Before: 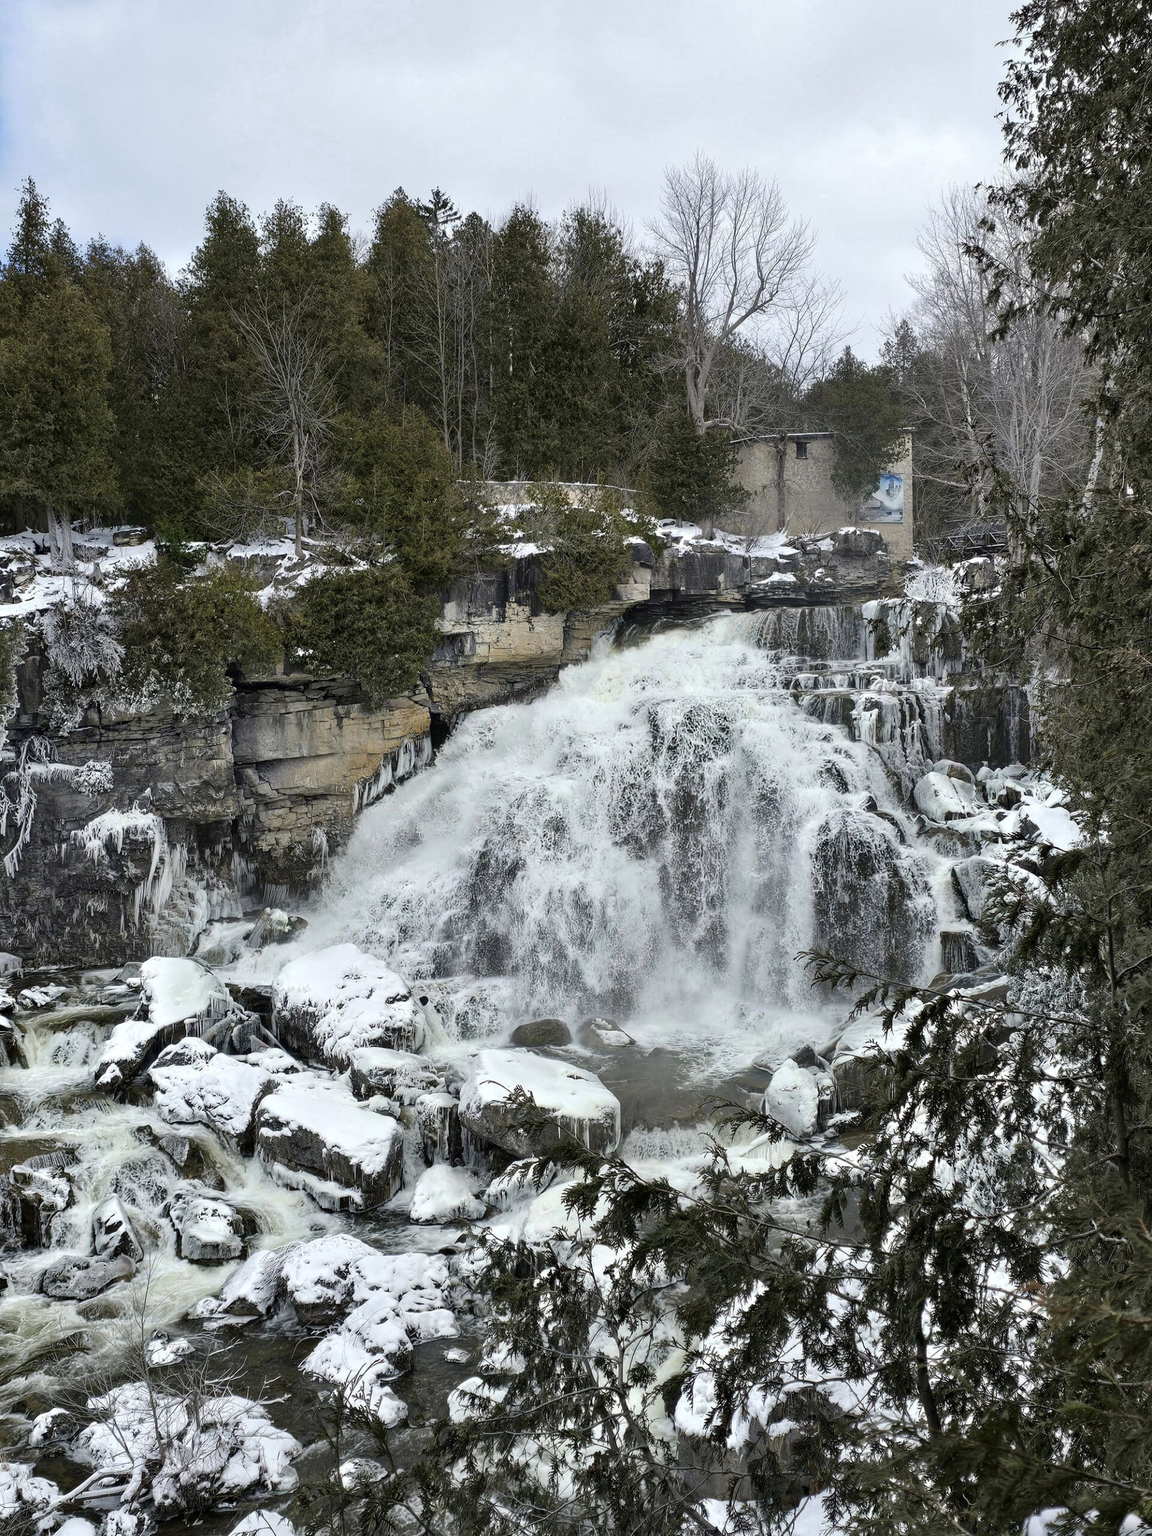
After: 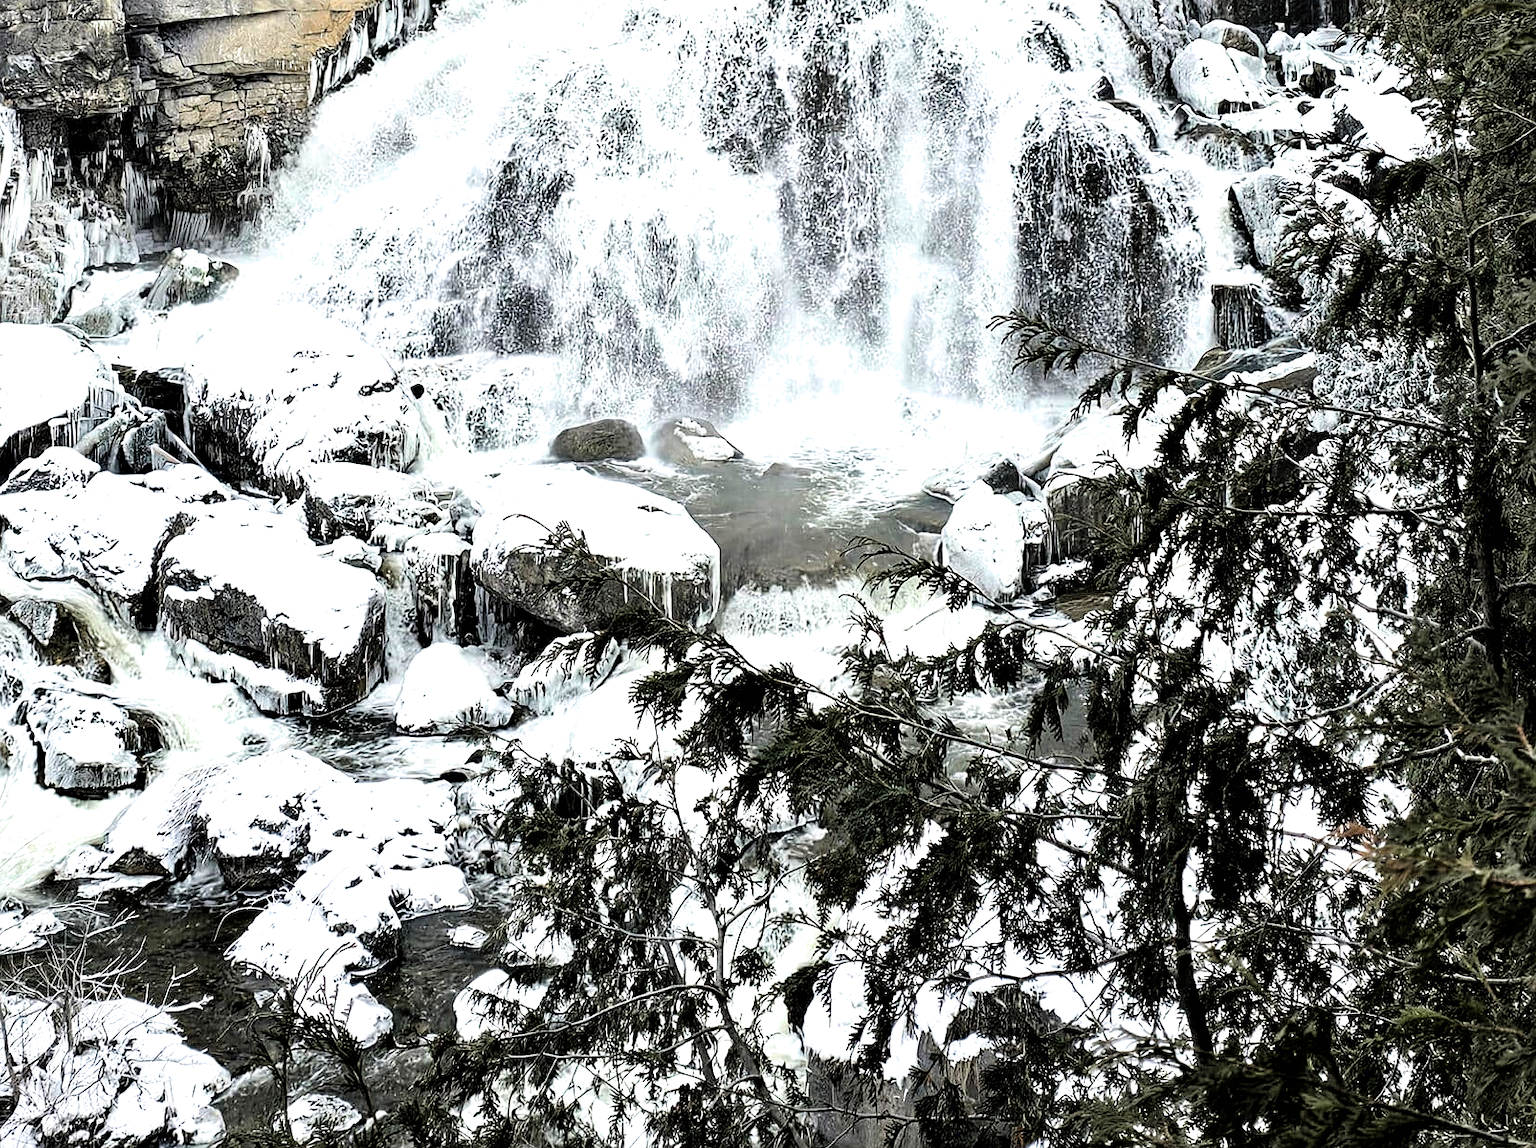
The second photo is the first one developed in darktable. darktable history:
sharpen: on, module defaults
exposure: black level correction 0, exposure 0.889 EV, compensate exposure bias true, compensate highlight preservation false
filmic rgb: black relative exposure -3.44 EV, white relative exposure 2.28 EV, hardness 3.4, preserve chrominance max RGB, color science v6 (2022), contrast in shadows safe, contrast in highlights safe
crop and rotate: left 13.23%, top 48.618%, bottom 2.715%
